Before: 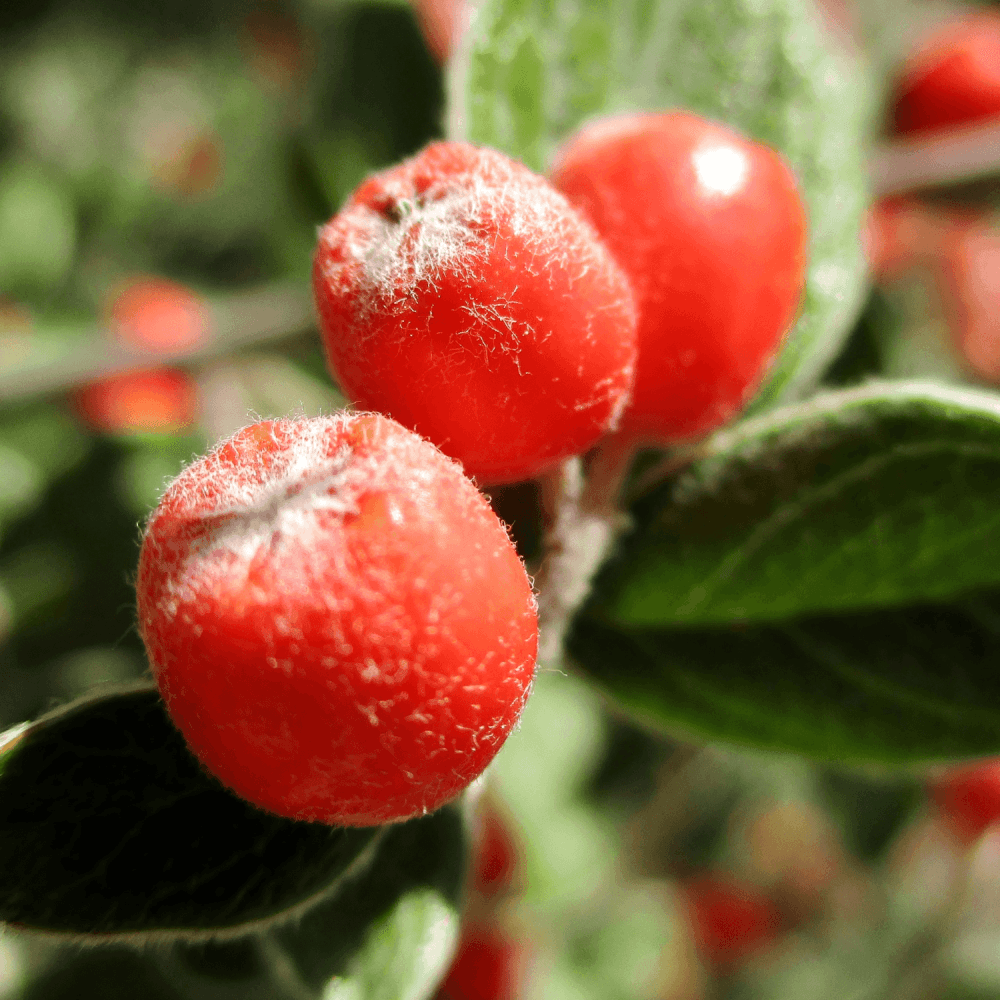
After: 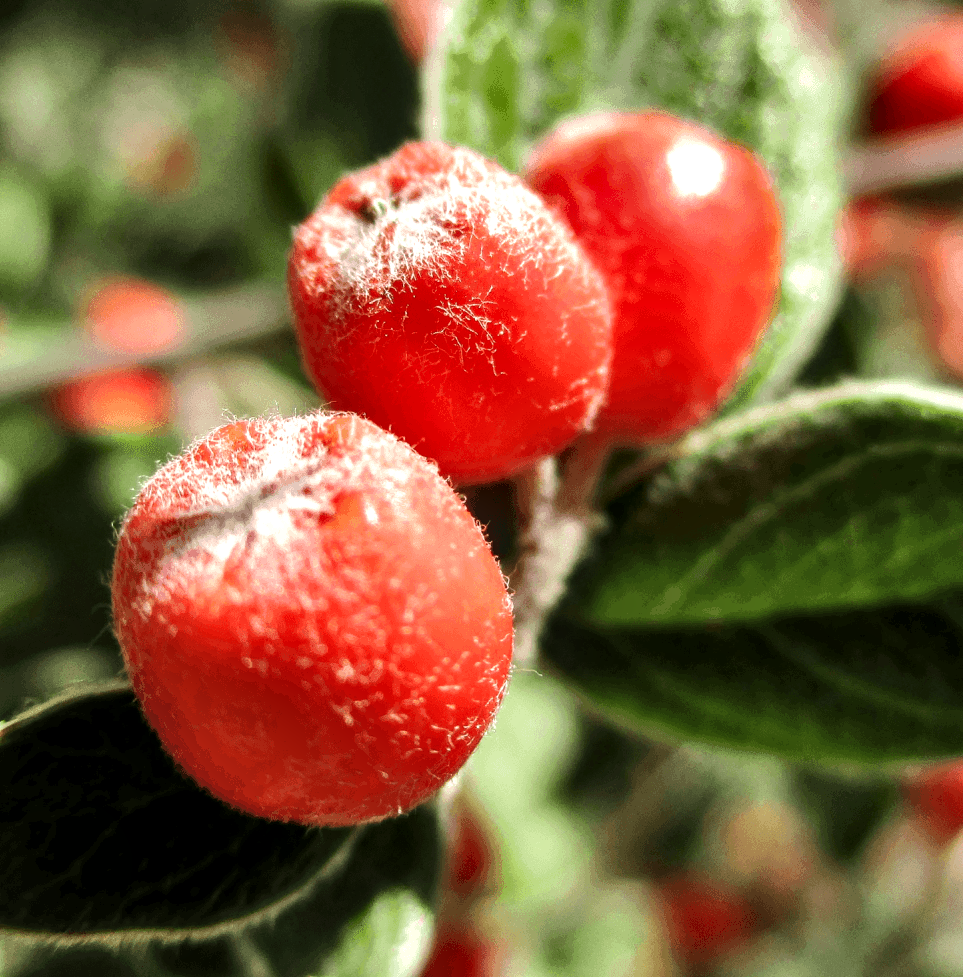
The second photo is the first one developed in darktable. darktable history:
local contrast: on, module defaults
crop and rotate: left 2.536%, right 1.107%, bottom 2.246%
shadows and highlights: white point adjustment 0.1, highlights -70, soften with gaussian
tone equalizer: -8 EV -0.417 EV, -7 EV -0.389 EV, -6 EV -0.333 EV, -5 EV -0.222 EV, -3 EV 0.222 EV, -2 EV 0.333 EV, -1 EV 0.389 EV, +0 EV 0.417 EV, edges refinement/feathering 500, mask exposure compensation -1.57 EV, preserve details no
